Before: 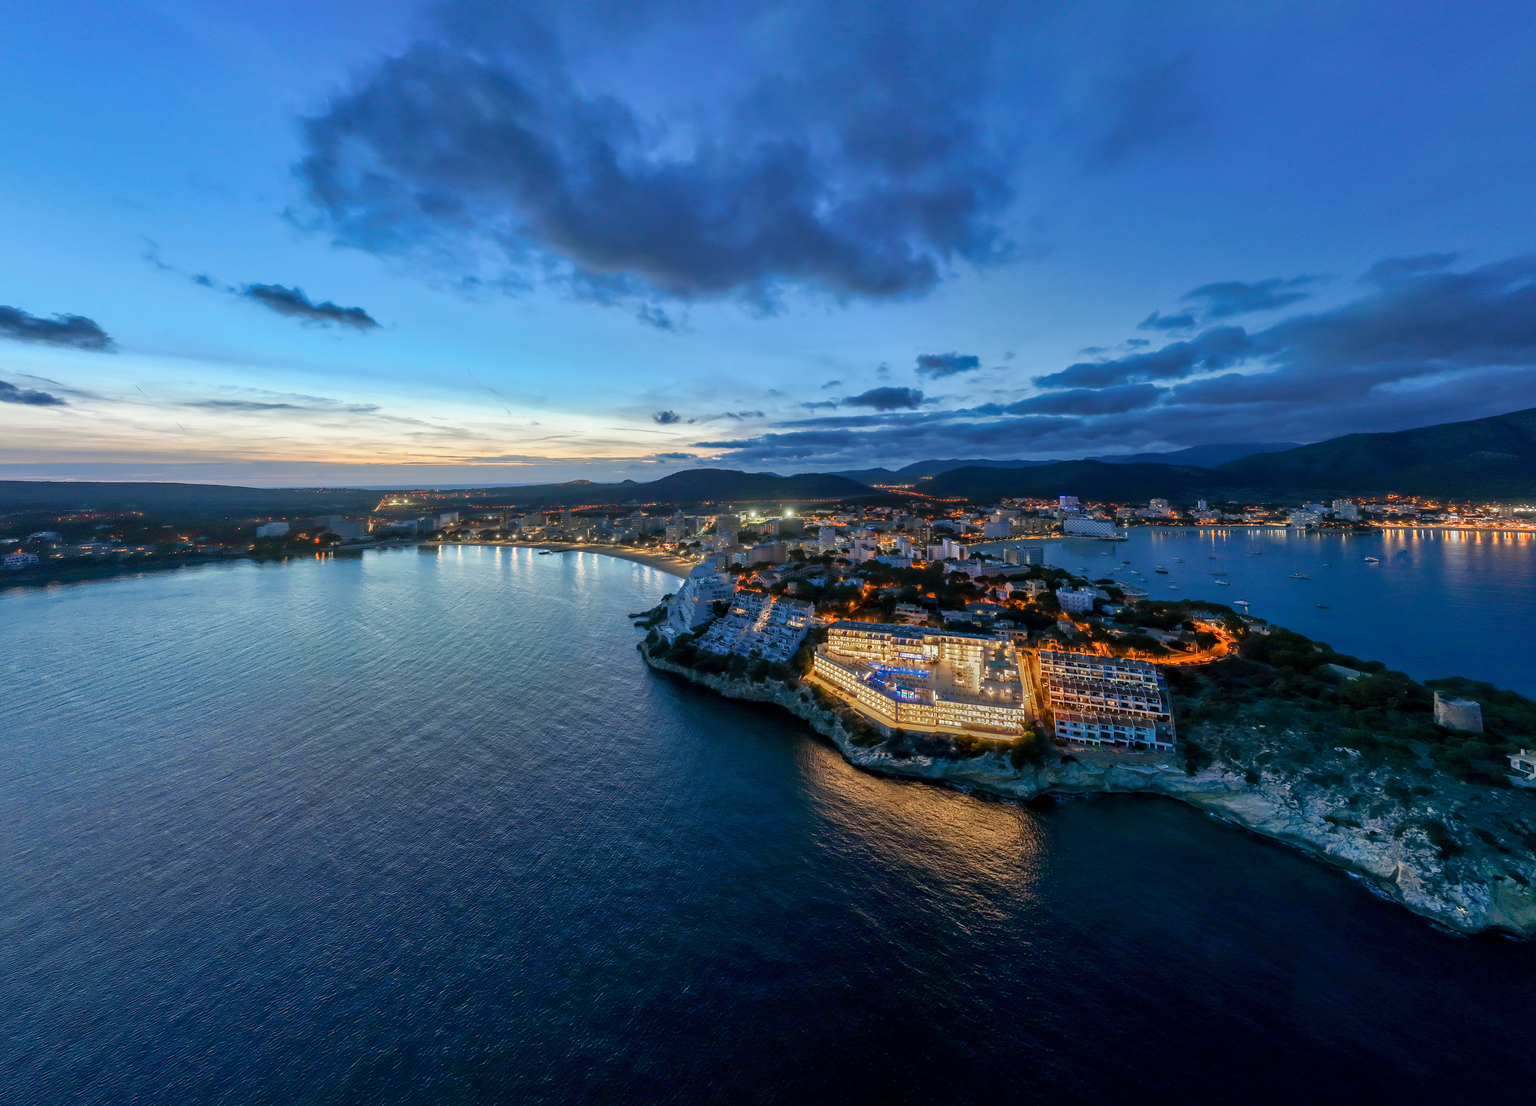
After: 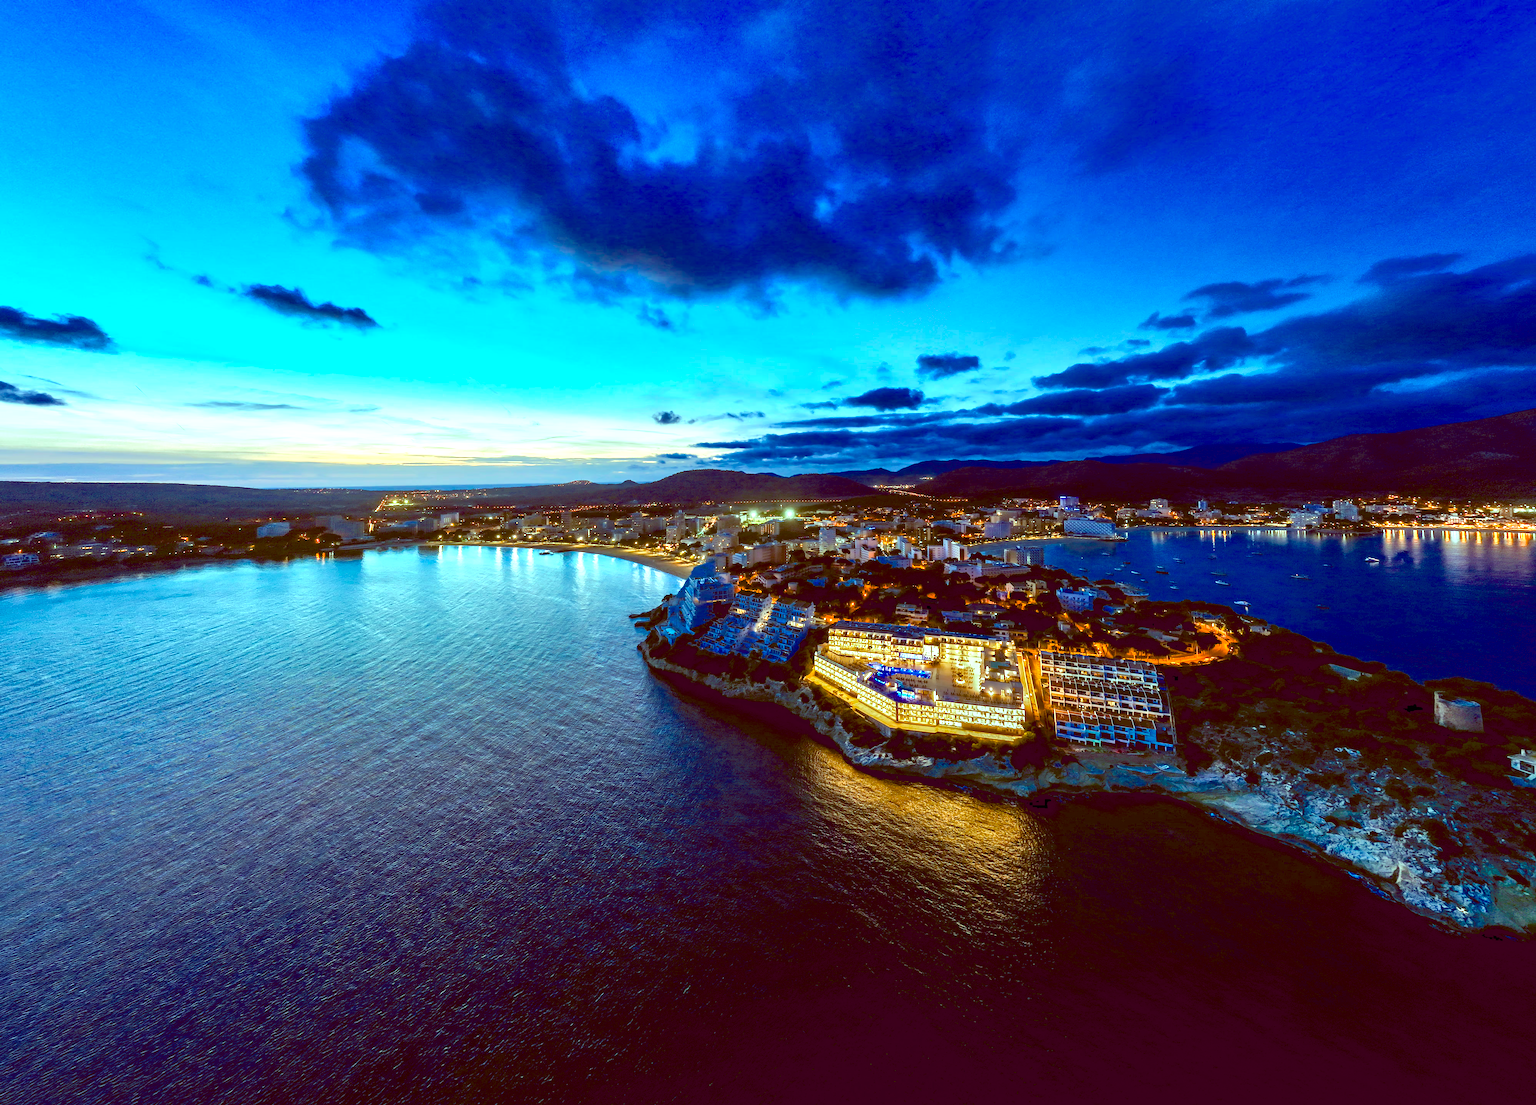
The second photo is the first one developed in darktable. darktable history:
color balance rgb: shadows lift › chroma 0.903%, shadows lift › hue 110.83°, highlights gain › chroma 5.41%, highlights gain › hue 198.54°, global offset › chroma 0.401%, global offset › hue 34.21°, perceptual saturation grading › global saturation 20%, perceptual saturation grading › highlights -25.795%, perceptual saturation grading › shadows 49.29%, perceptual brilliance grading › global brilliance 30.558%, perceptual brilliance grading › highlights 11.798%, perceptual brilliance grading › mid-tones 24.647%, global vibrance 16.333%, saturation formula JzAzBz (2021)
